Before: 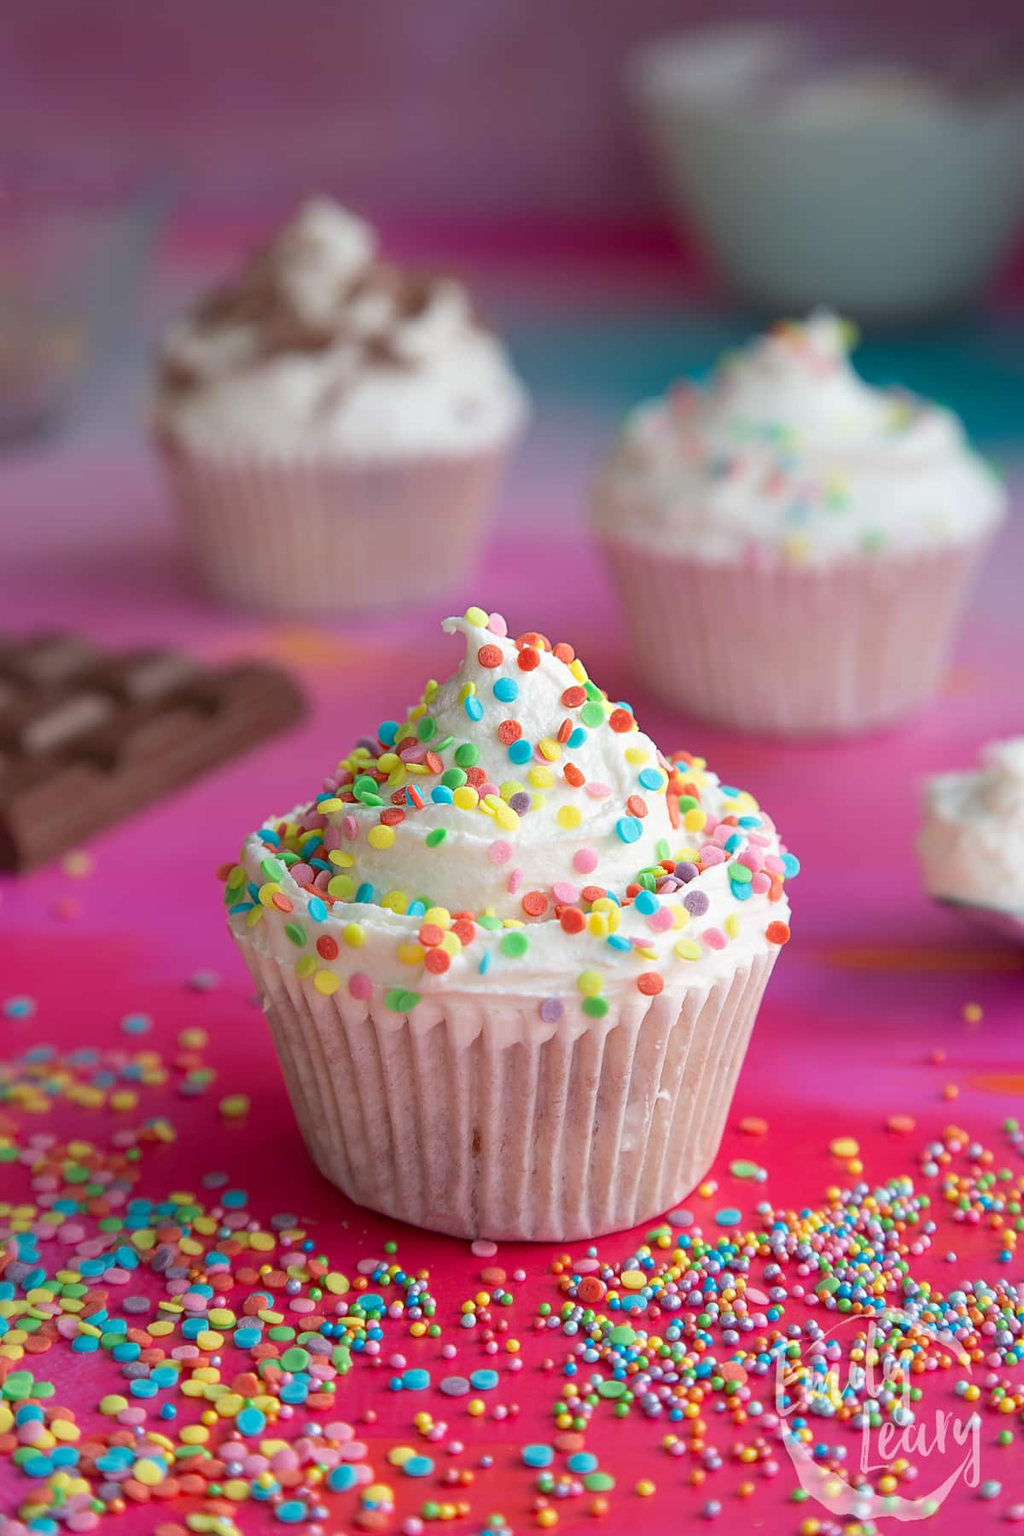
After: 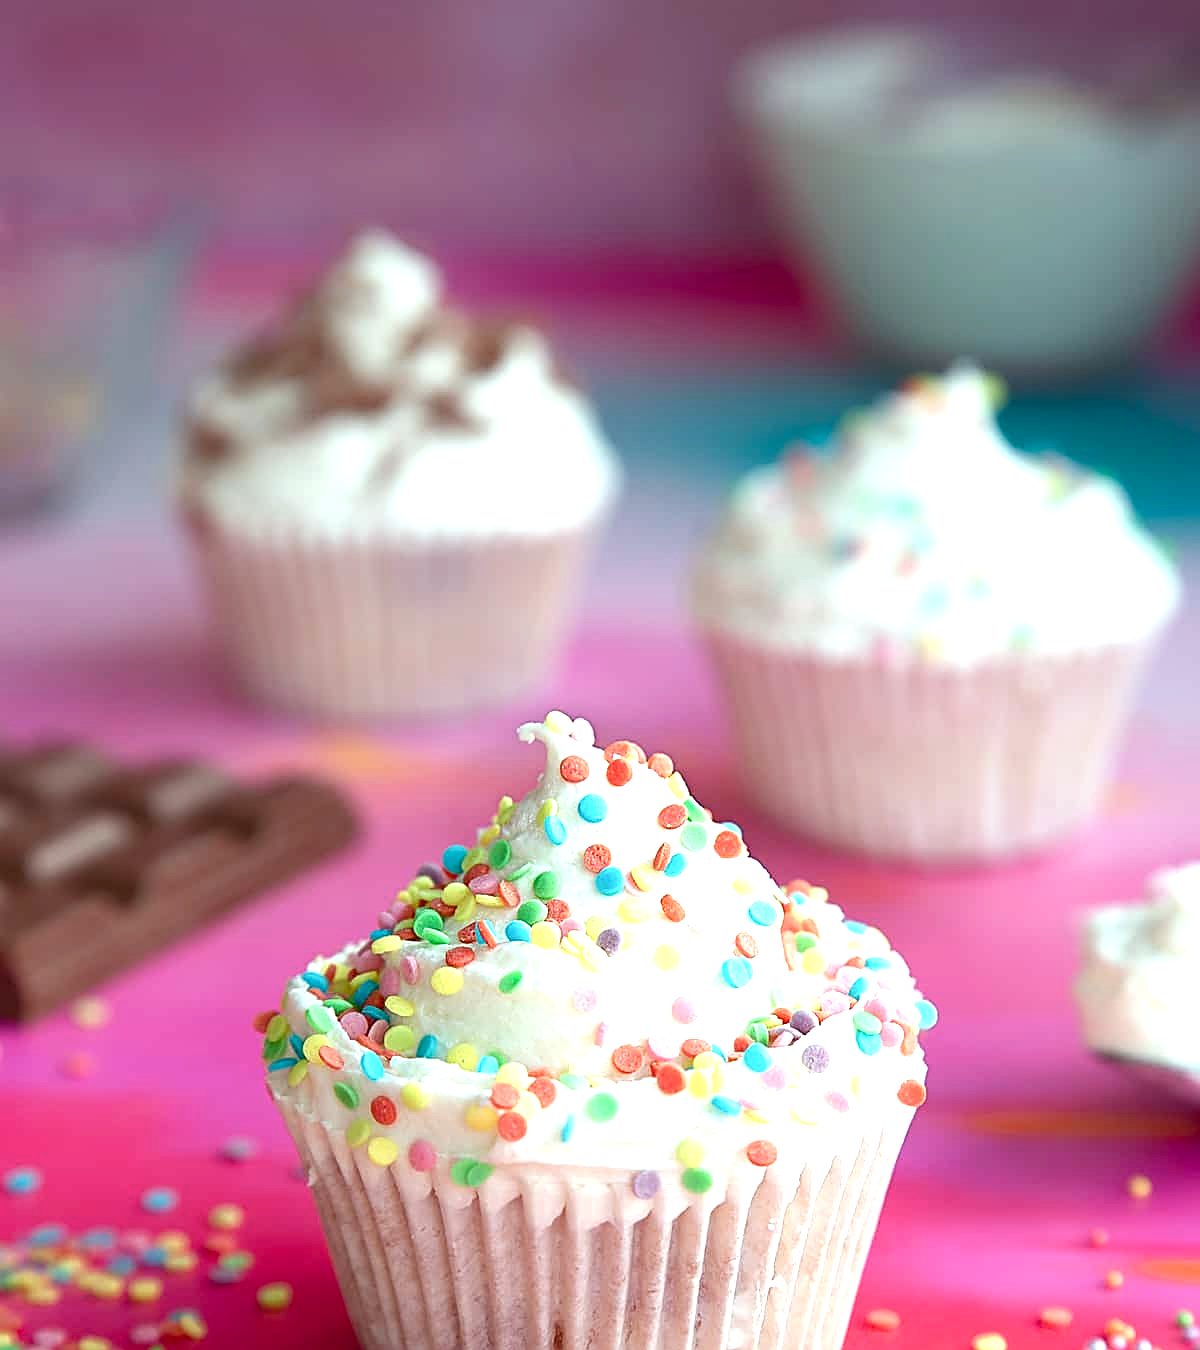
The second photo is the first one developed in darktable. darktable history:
color balance rgb: highlights gain › luminance 20.222%, highlights gain › chroma 2.755%, highlights gain › hue 175.1°, global offset › luminance -0.254%, perceptual saturation grading › global saturation 0.651%, perceptual saturation grading › highlights -32.49%, perceptual saturation grading › mid-tones 5.812%, perceptual saturation grading › shadows 17.82%, perceptual brilliance grading › highlights 8.23%, perceptual brilliance grading › mid-tones 3.708%, perceptual brilliance grading › shadows 2.119%
crop: bottom 24.985%
sharpen: on, module defaults
exposure: black level correction 0, exposure 0.399 EV, compensate exposure bias true, compensate highlight preservation false
